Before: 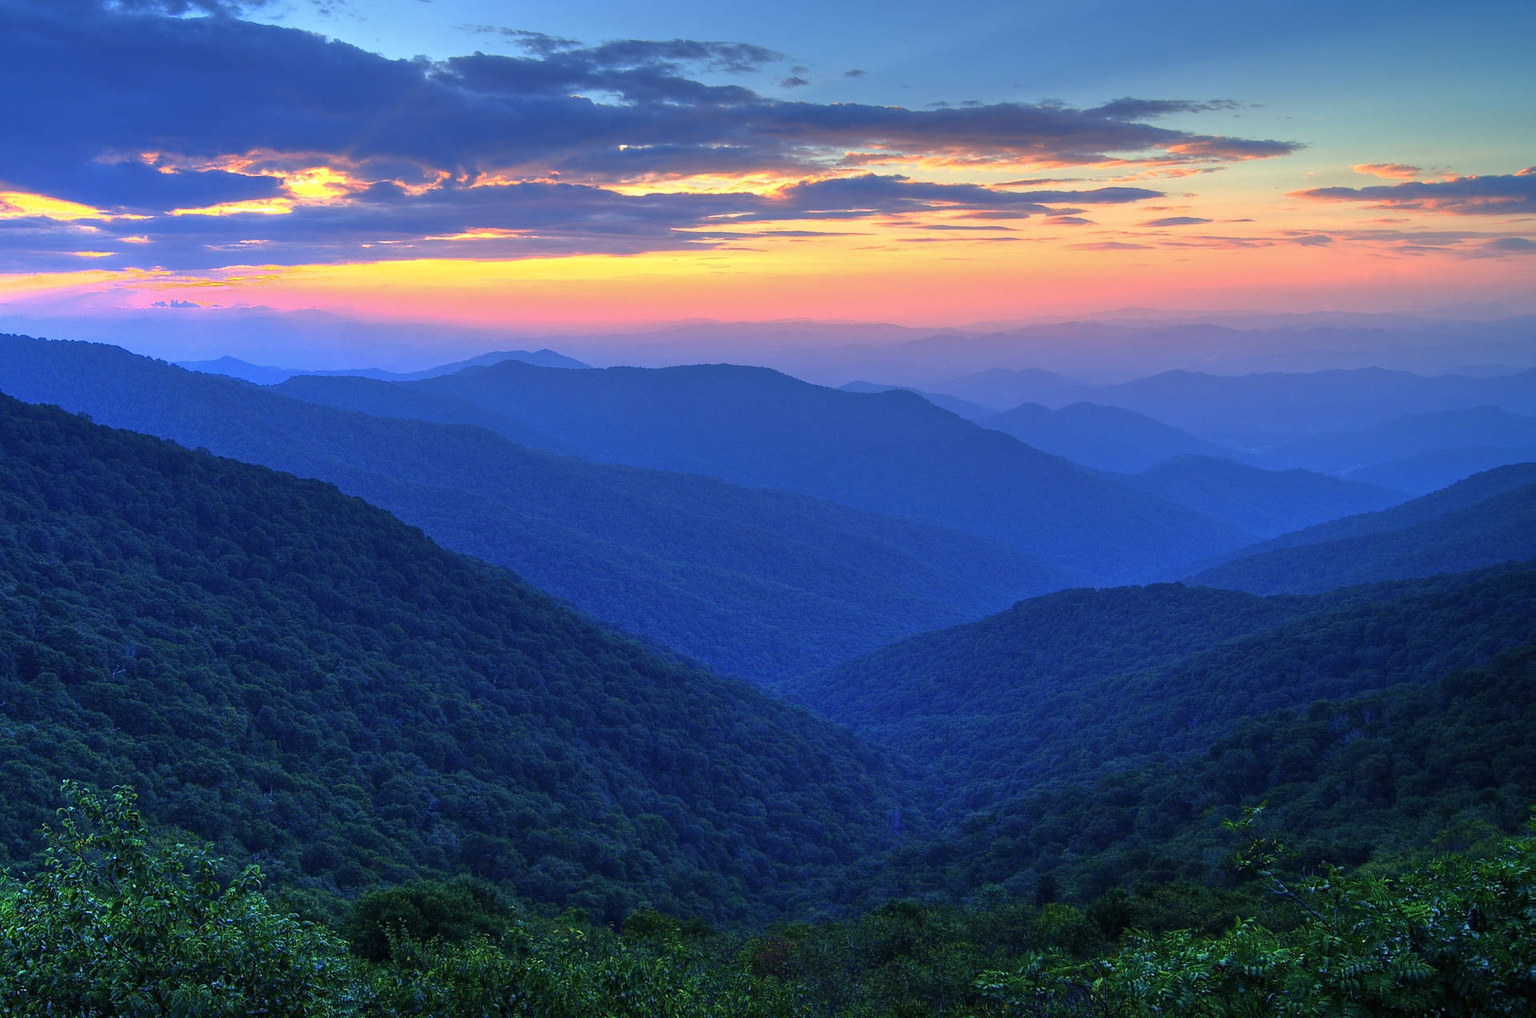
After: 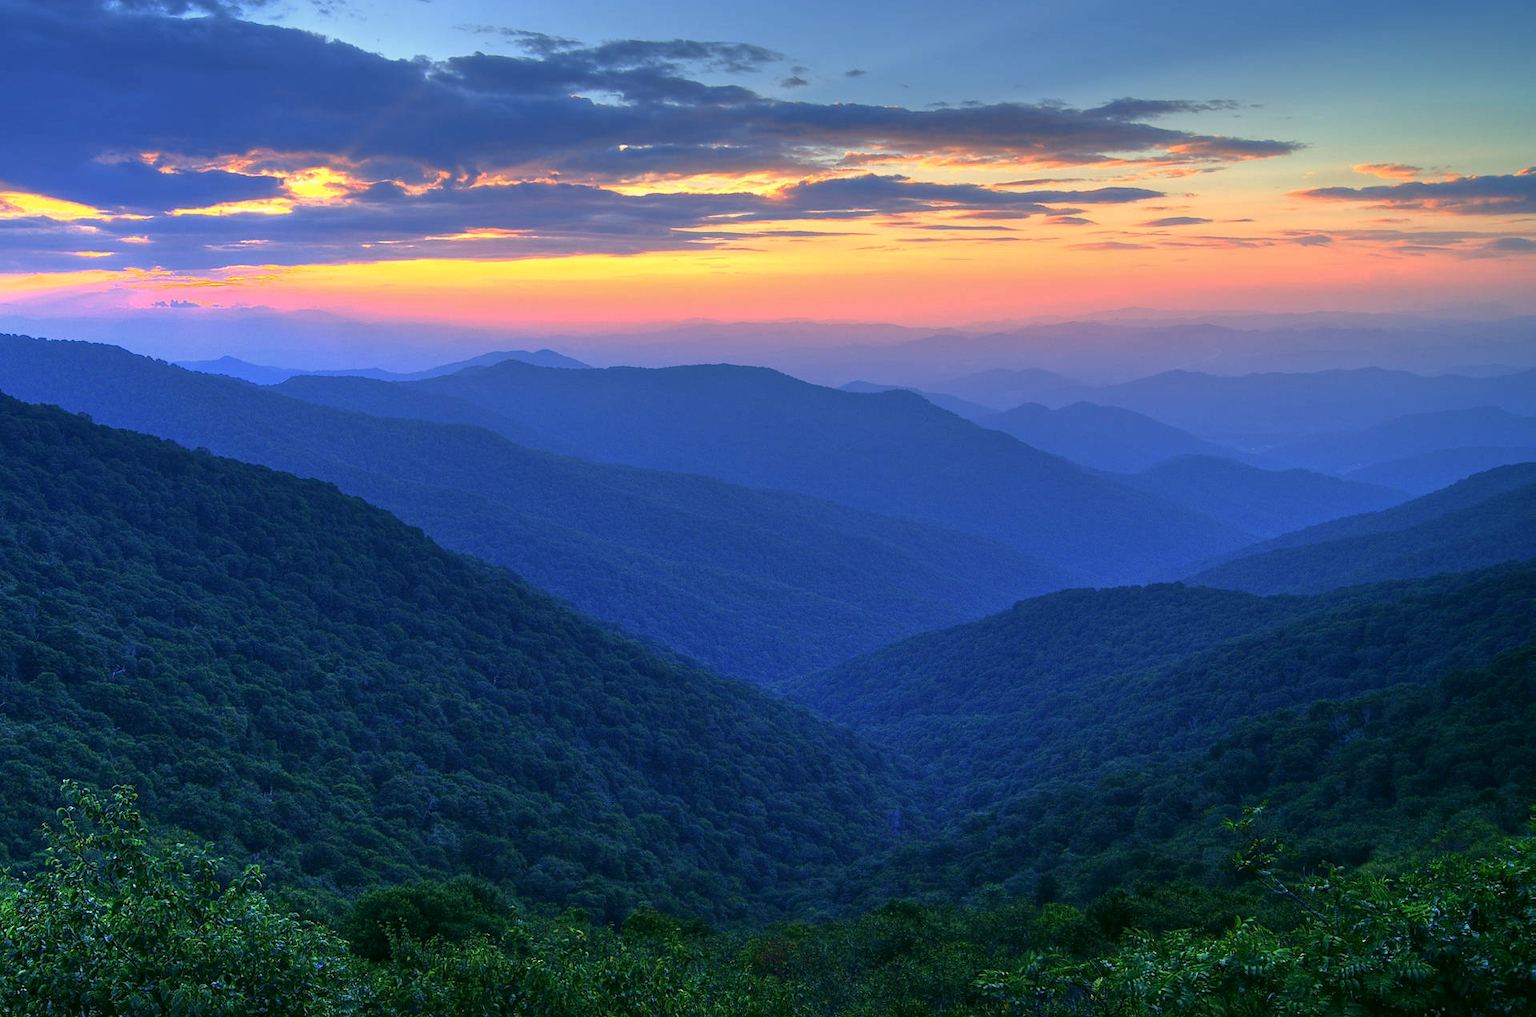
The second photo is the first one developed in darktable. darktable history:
color correction: highlights a* 4.55, highlights b* 4.97, shadows a* -7.16, shadows b* 4.74
